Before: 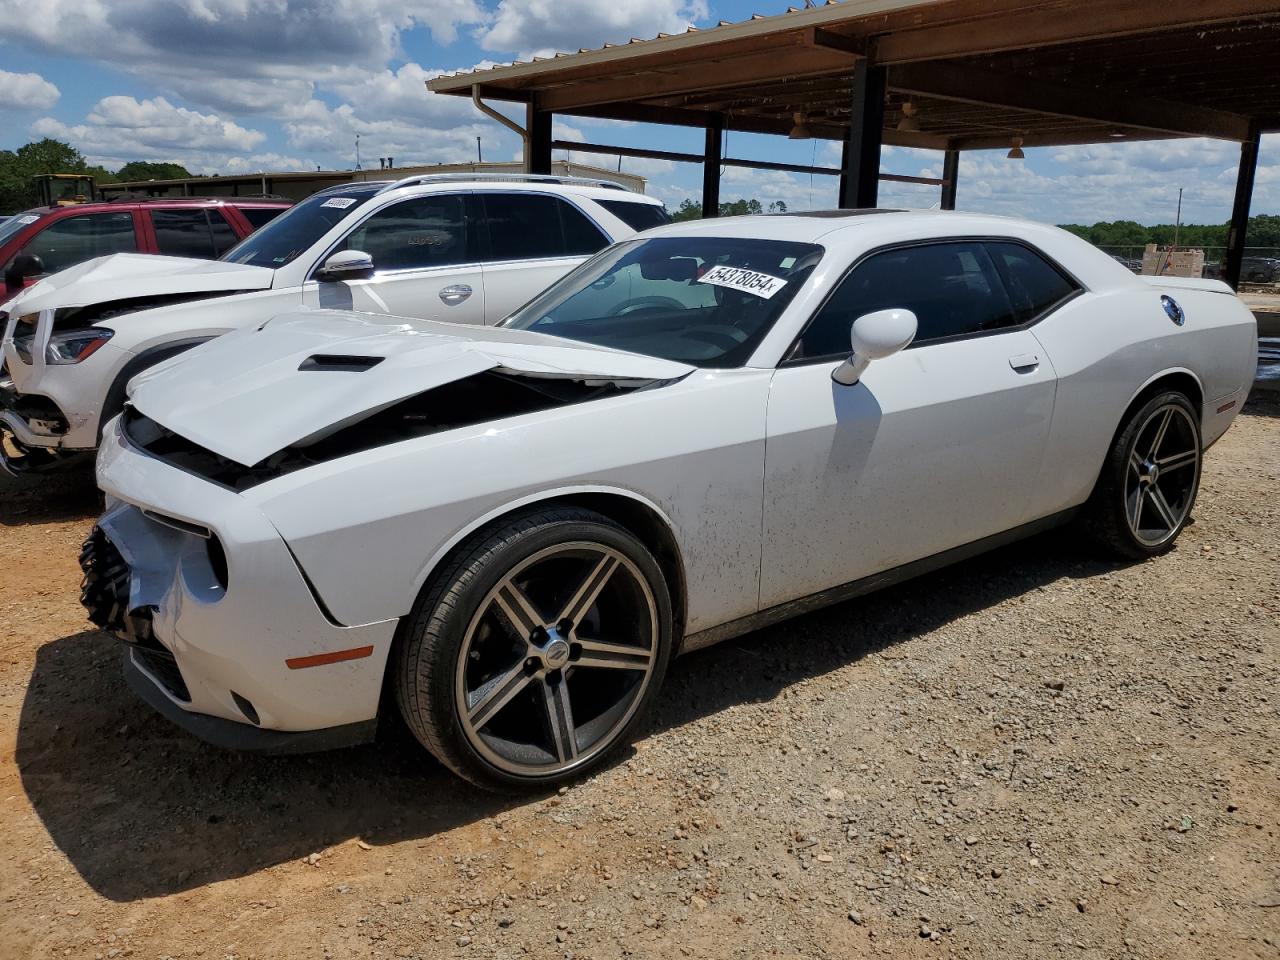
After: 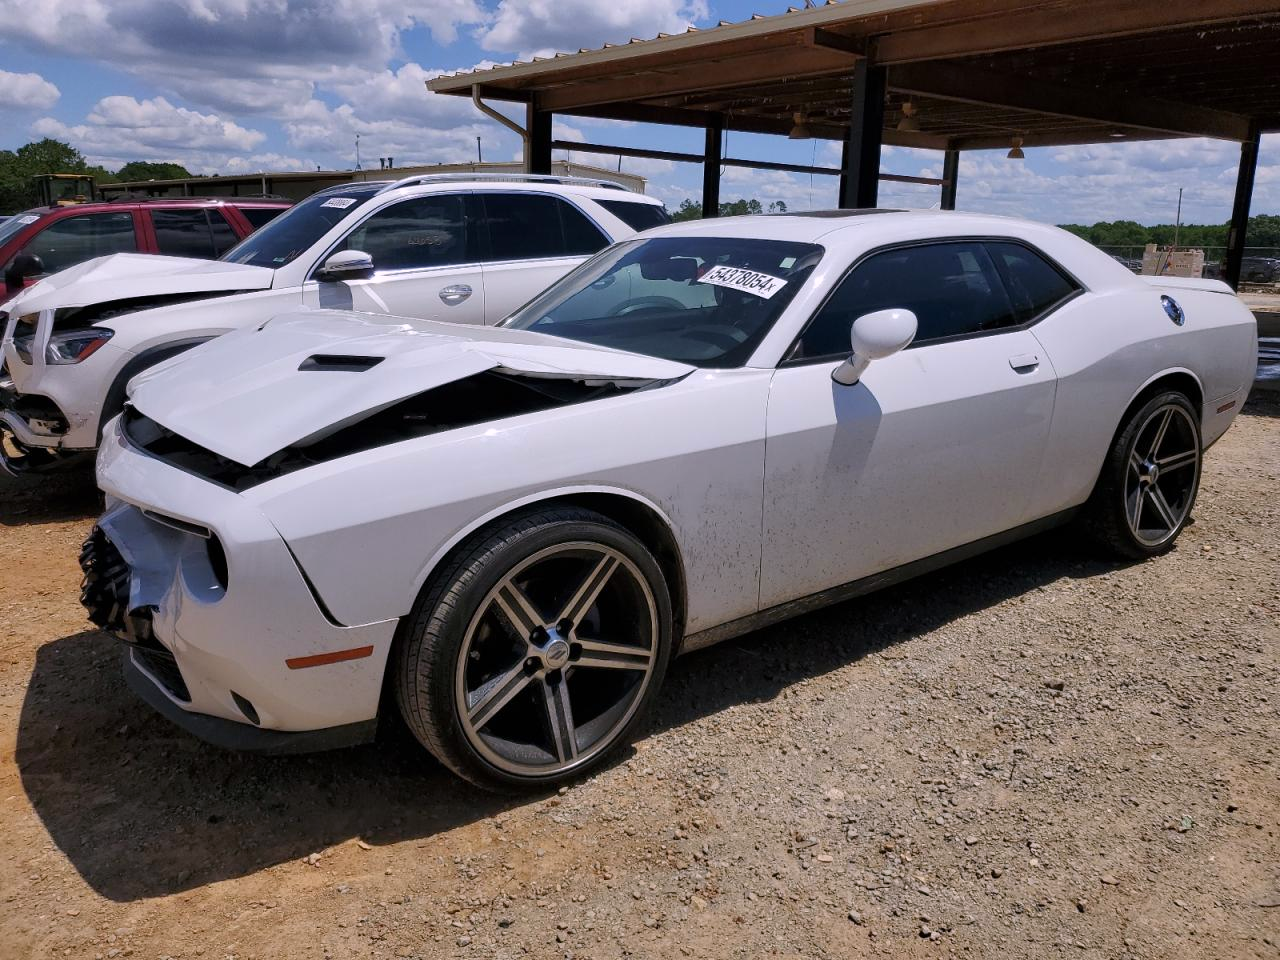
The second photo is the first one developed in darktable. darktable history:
color correction: highlights a* 7.34, highlights b* 4.37
white balance: red 0.954, blue 1.079
